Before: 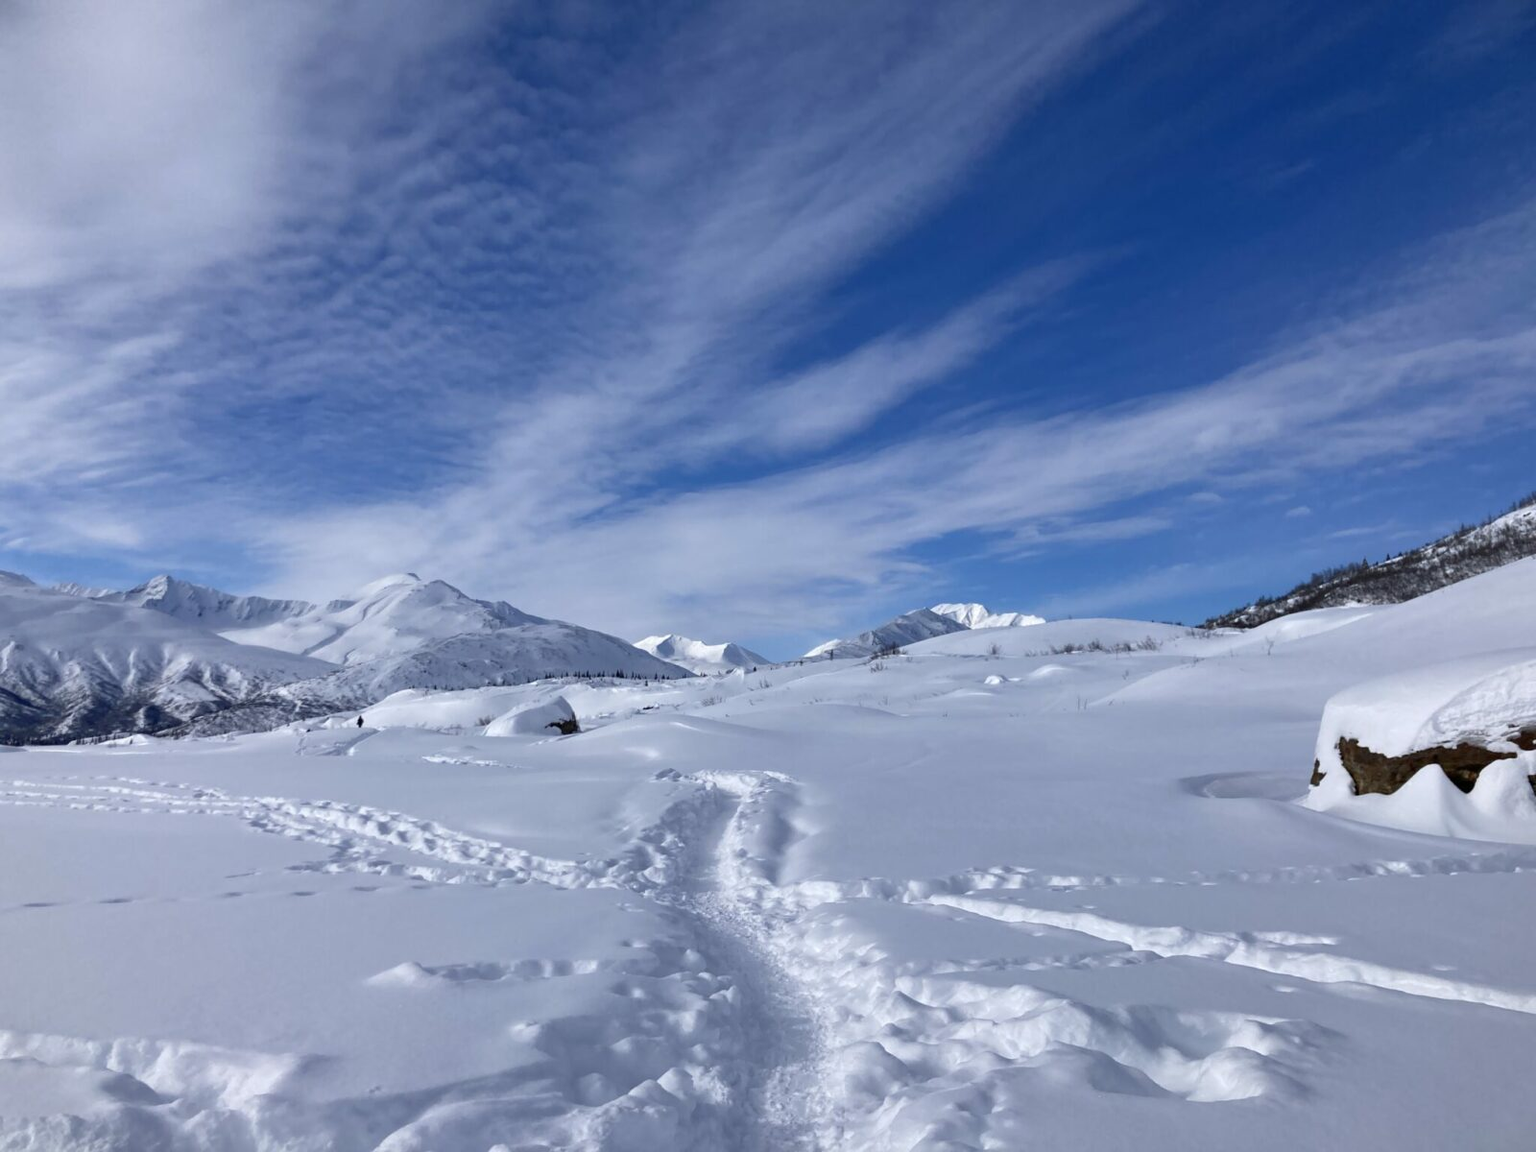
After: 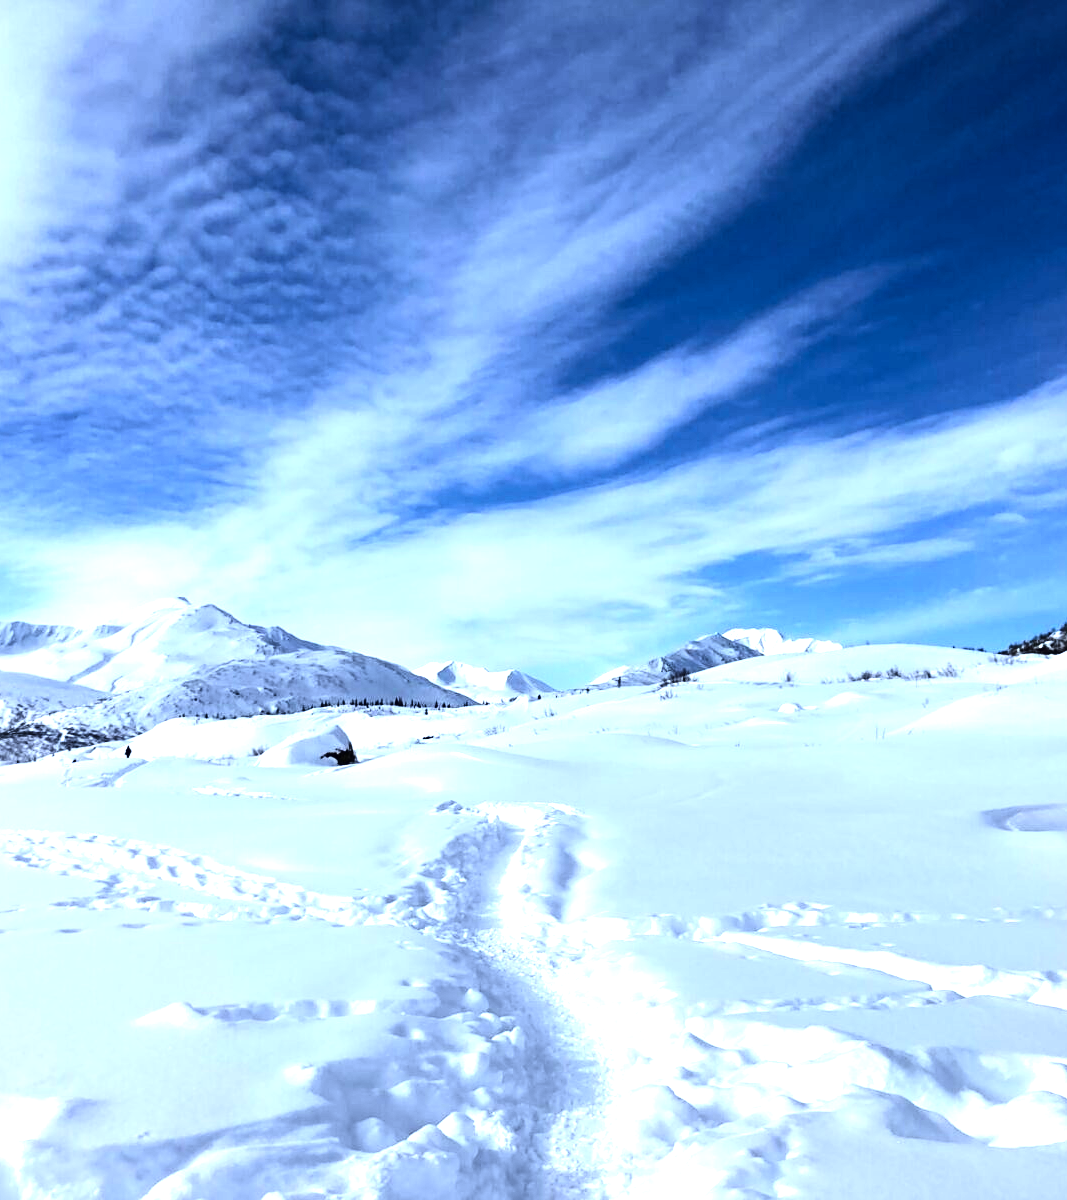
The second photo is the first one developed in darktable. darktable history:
tone curve: curves: ch0 [(0, 0) (0.153, 0.06) (1, 1)], color space Lab, linked channels, preserve colors none
contrast brightness saturation: contrast 0.2, brightness -0.11, saturation 0.1
white balance: red 0.925, blue 1.046
color zones: curves: ch1 [(0, 0.525) (0.143, 0.556) (0.286, 0.52) (0.429, 0.5) (0.571, 0.5) (0.714, 0.5) (0.857, 0.503) (1, 0.525)]
sharpen: amount 0.2
exposure: black level correction 0, exposure 1.388 EV, compensate exposure bias true, compensate highlight preservation false
crop and rotate: left 15.446%, right 17.836%
